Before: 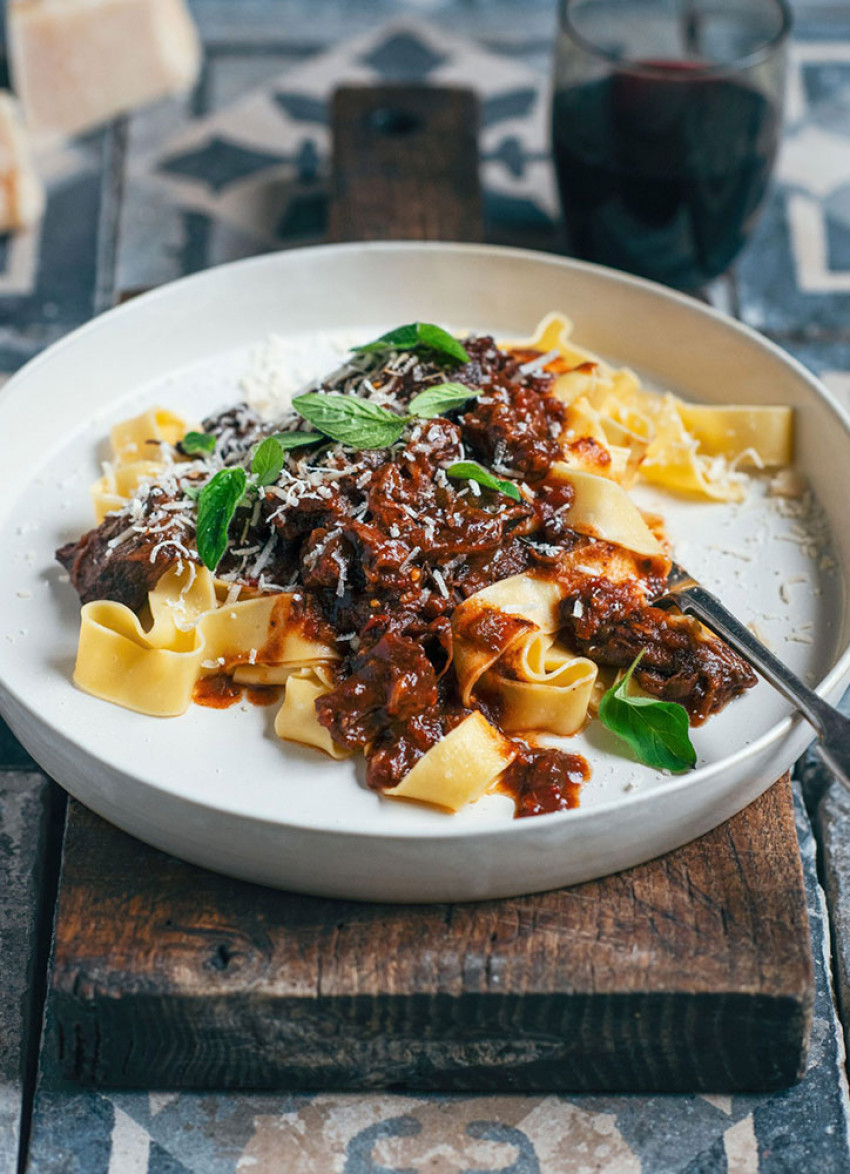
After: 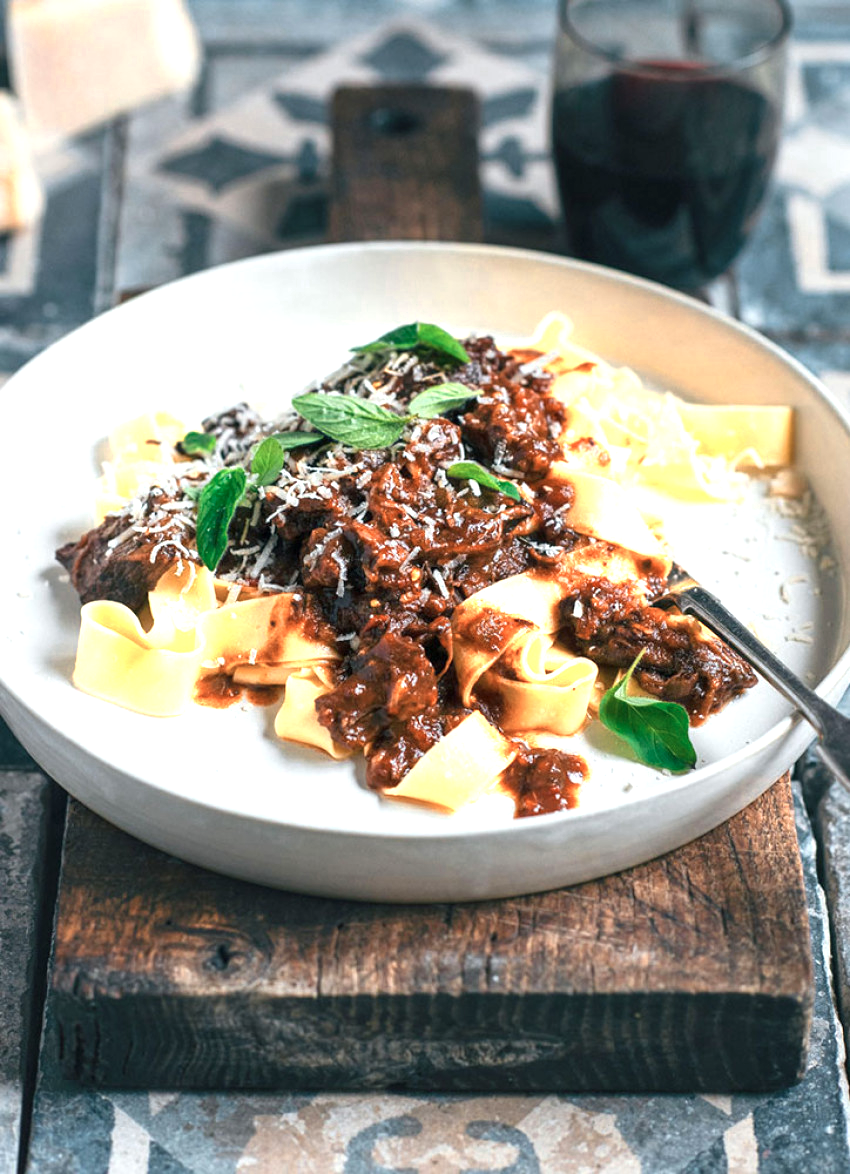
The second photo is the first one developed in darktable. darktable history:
color zones: curves: ch0 [(0.018, 0.548) (0.224, 0.64) (0.425, 0.447) (0.675, 0.575) (0.732, 0.579)]; ch1 [(0.066, 0.487) (0.25, 0.5) (0.404, 0.43) (0.75, 0.421) (0.956, 0.421)]; ch2 [(0.044, 0.561) (0.215, 0.465) (0.399, 0.544) (0.465, 0.548) (0.614, 0.447) (0.724, 0.43) (0.882, 0.623) (0.956, 0.632)]
rgb levels: preserve colors max RGB
exposure: exposure 0.6 EV, compensate highlight preservation false
